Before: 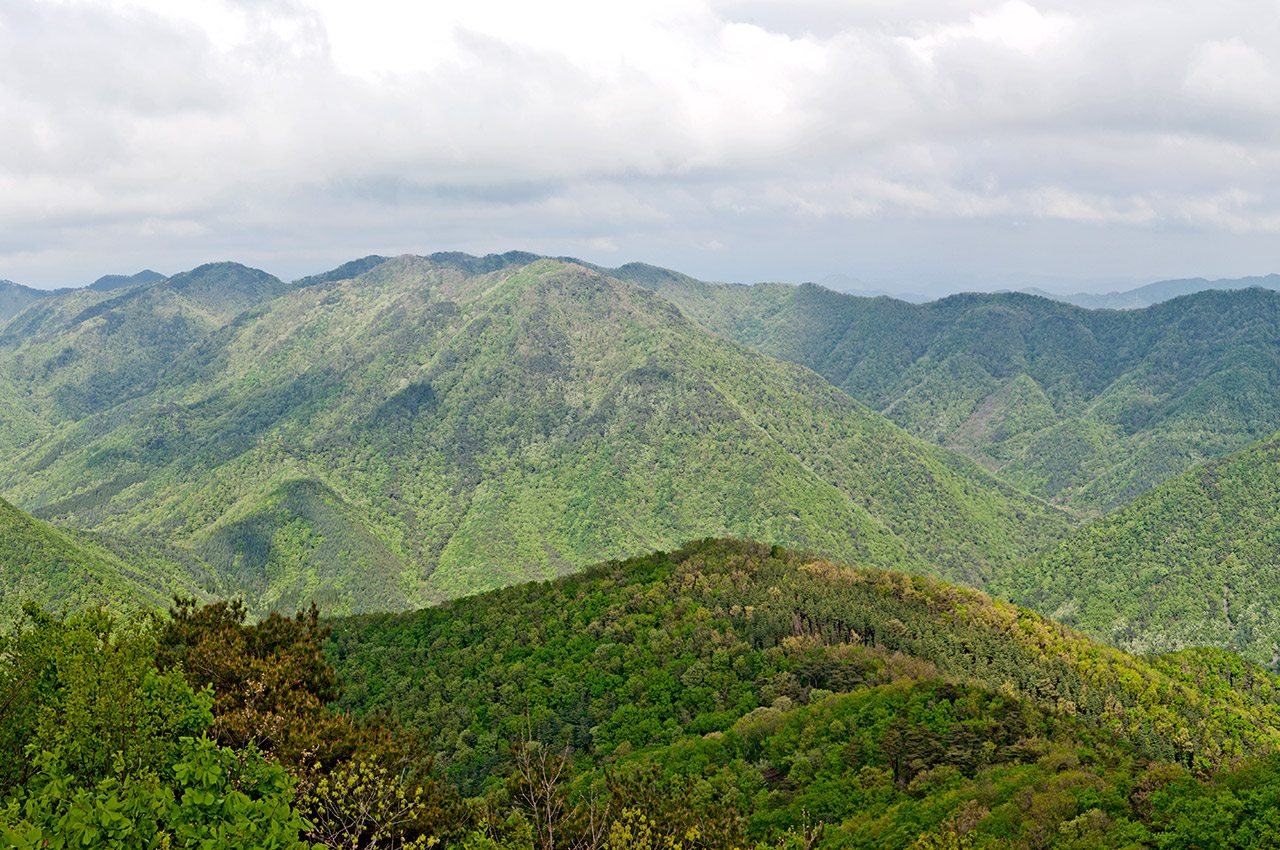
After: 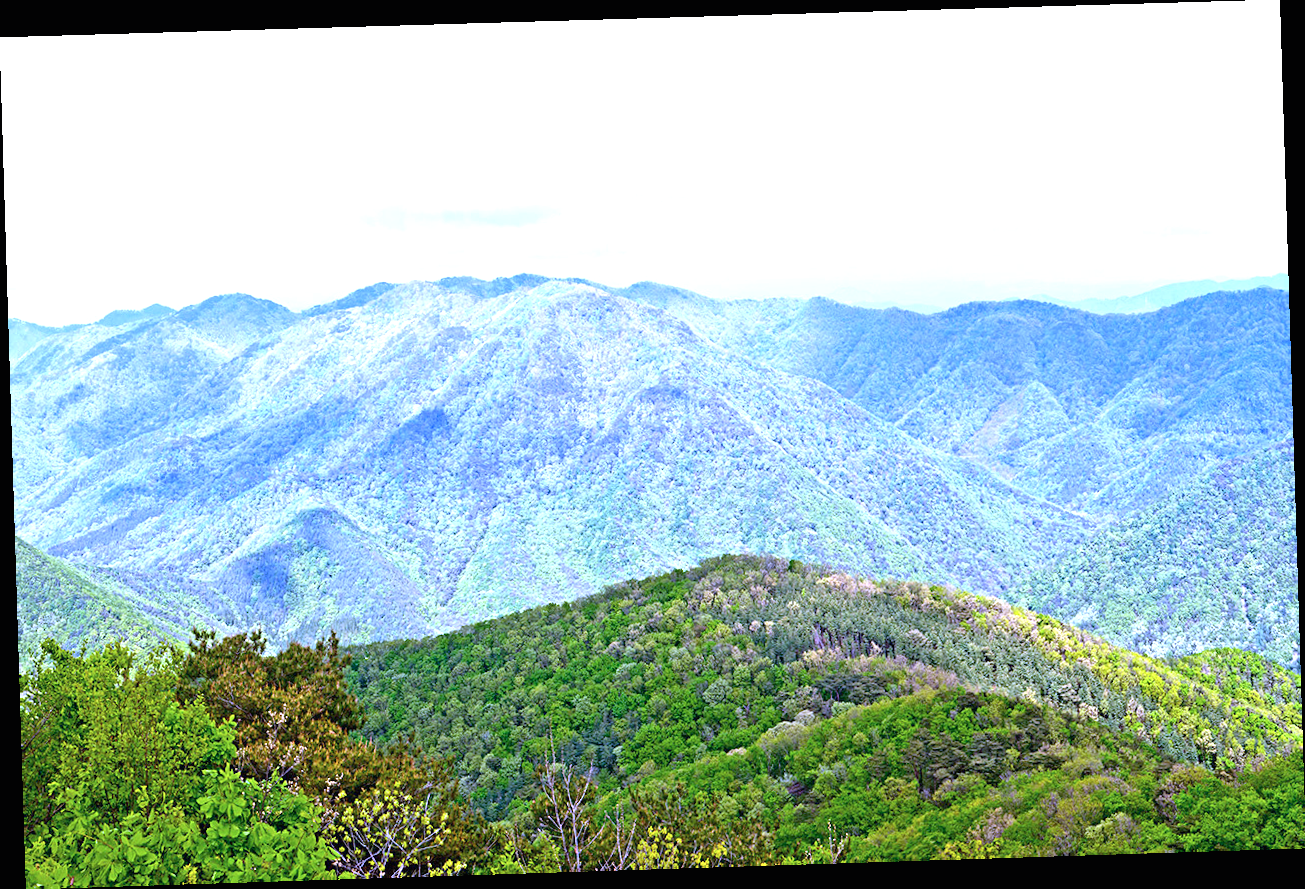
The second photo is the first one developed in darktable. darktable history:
exposure: black level correction 0, exposure 1.35 EV, compensate exposure bias true, compensate highlight preservation false
white balance: red 0.98, blue 1.61
color calibration: x 0.372, y 0.386, temperature 4283.97 K
rotate and perspective: rotation -1.77°, lens shift (horizontal) 0.004, automatic cropping off
